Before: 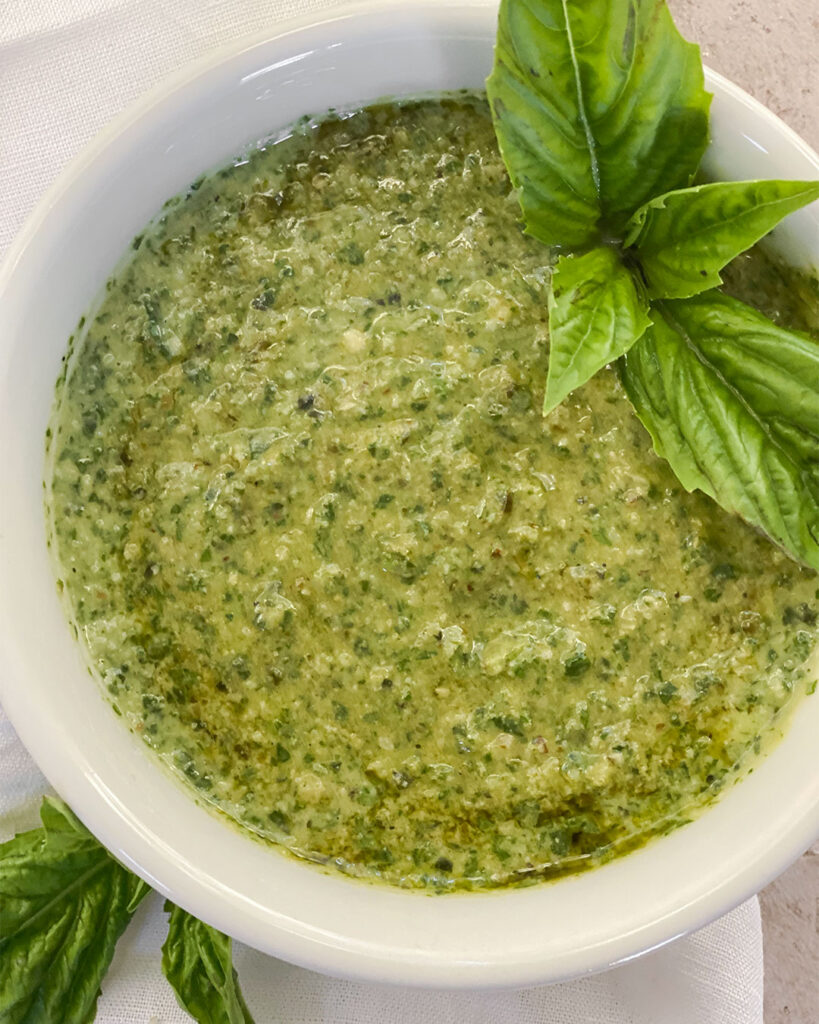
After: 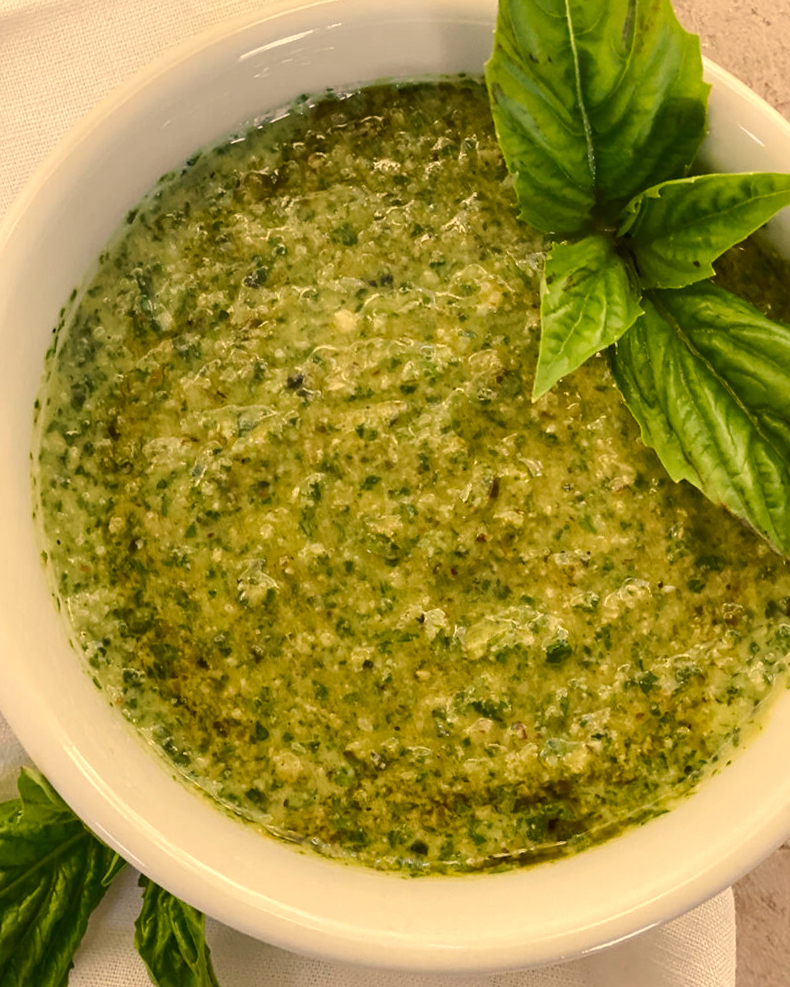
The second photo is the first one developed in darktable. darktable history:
white balance: red 1.123, blue 0.83
crop and rotate: angle -1.69°
contrast brightness saturation: contrast 0.07, brightness -0.14, saturation 0.11
